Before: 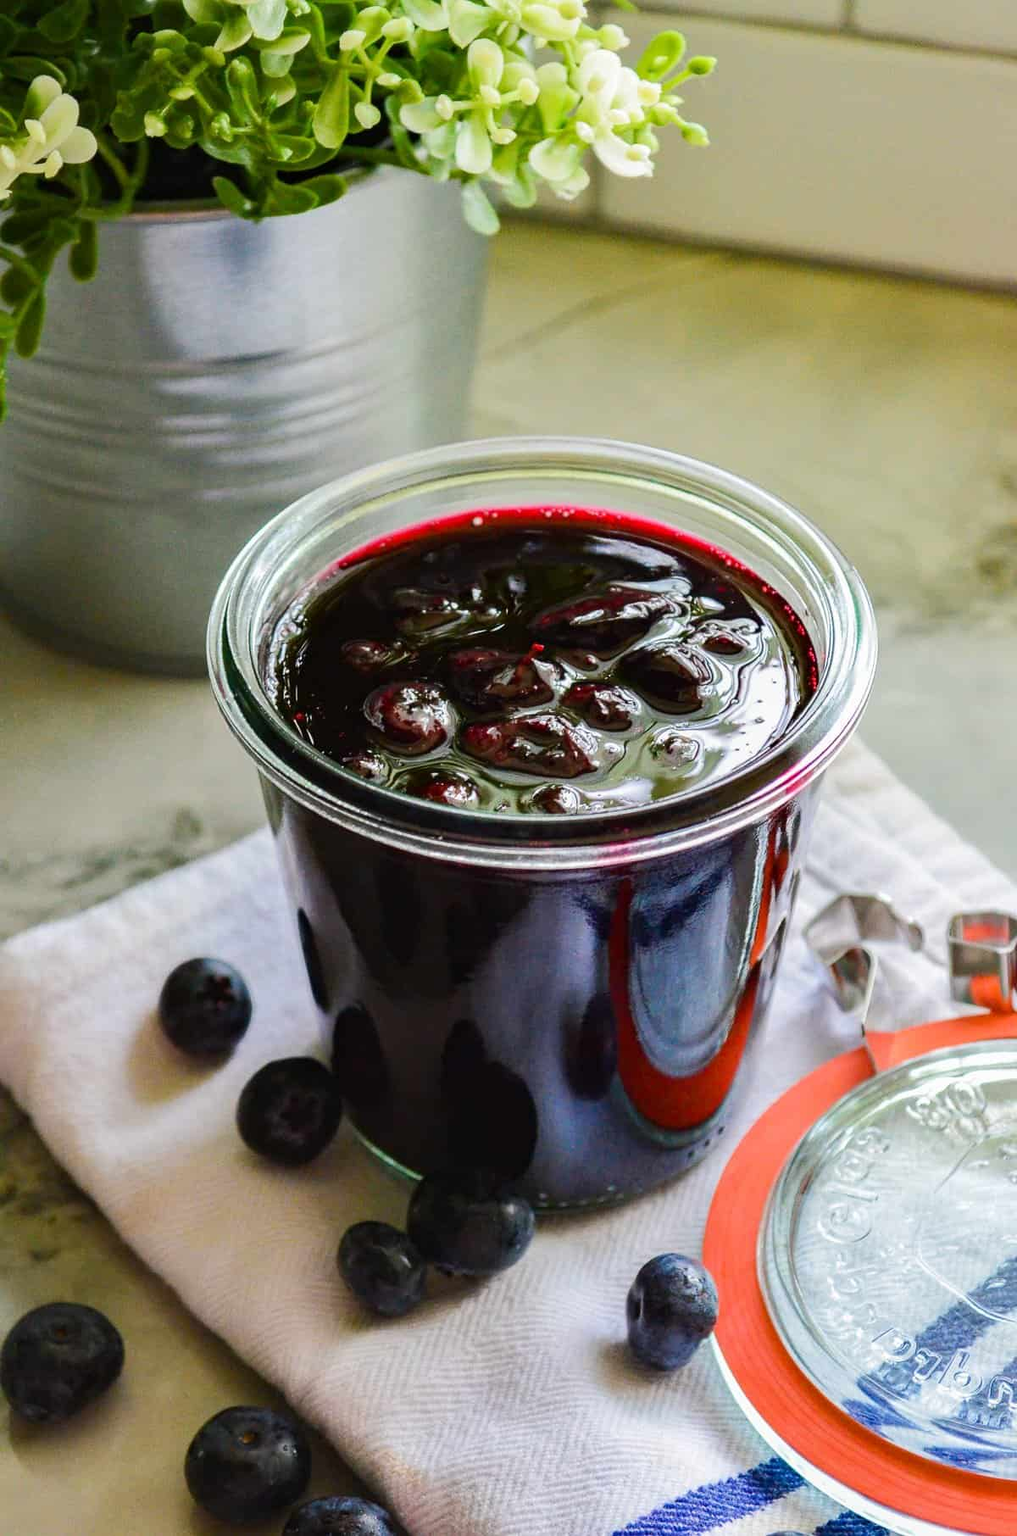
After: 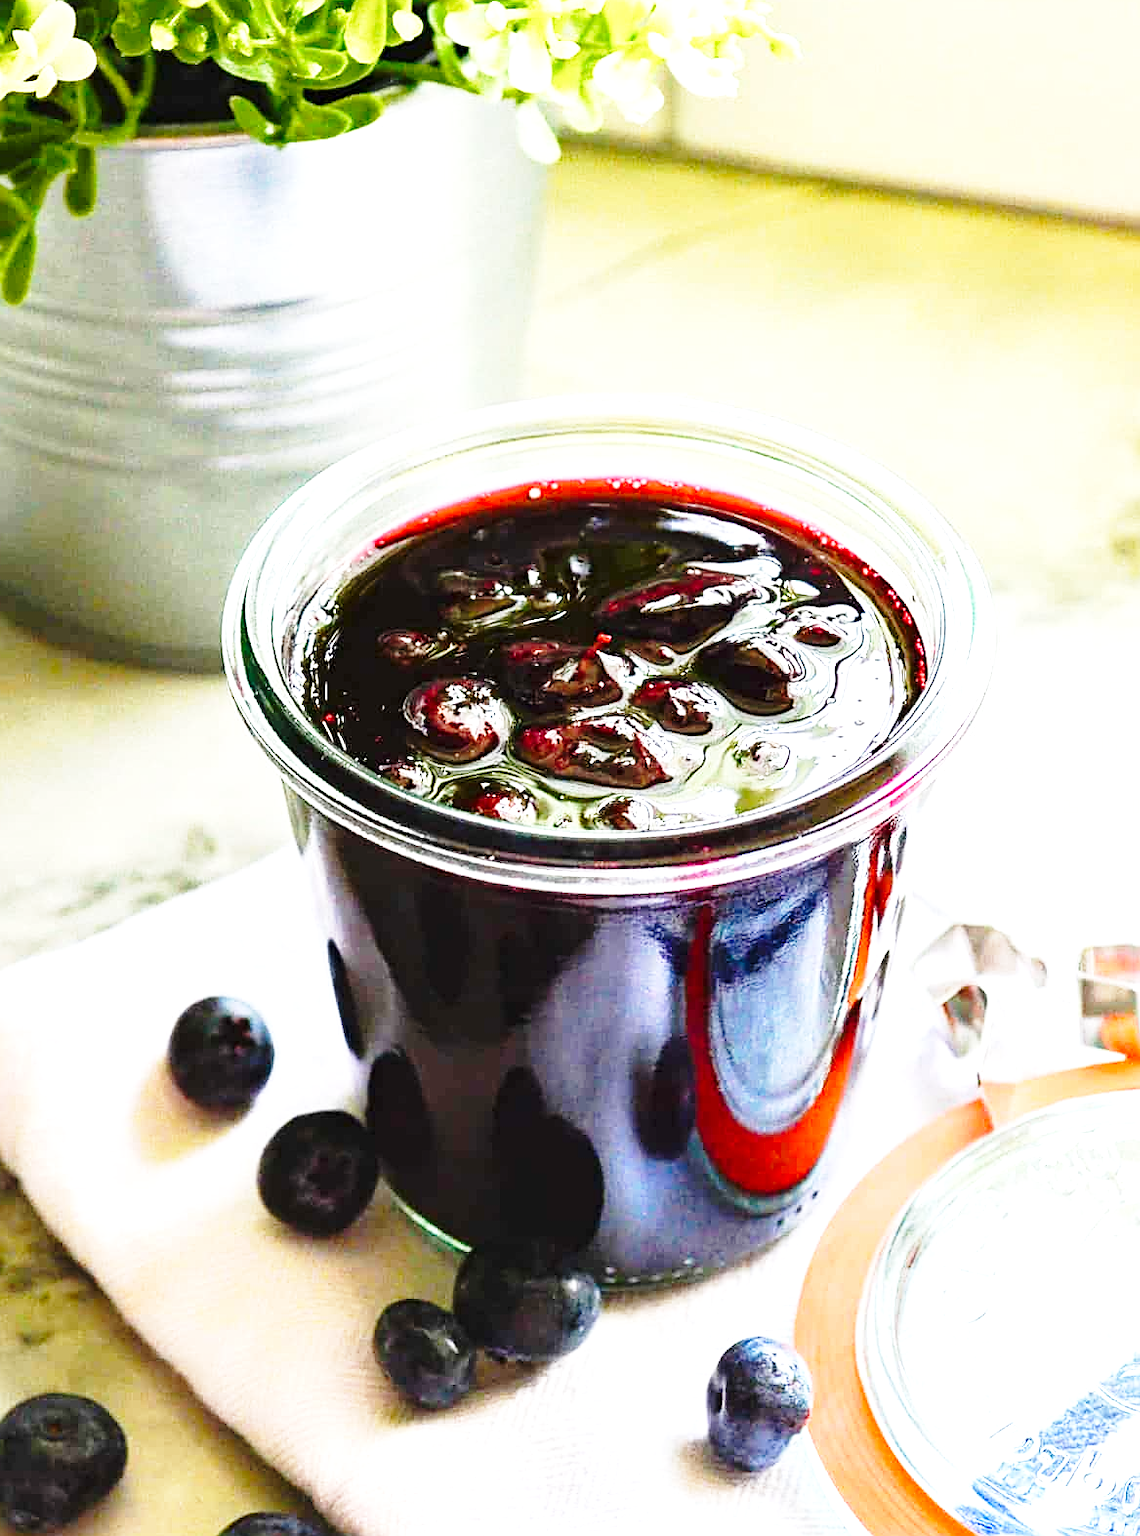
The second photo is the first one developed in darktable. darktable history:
base curve: curves: ch0 [(0, 0) (0.028, 0.03) (0.121, 0.232) (0.46, 0.748) (0.859, 0.968) (1, 1)], preserve colors none
exposure: exposure 1.143 EV, compensate highlight preservation false
sharpen: on, module defaults
tone equalizer: mask exposure compensation -0.5 EV
crop: left 1.376%, top 6.103%, right 1.284%, bottom 7.078%
